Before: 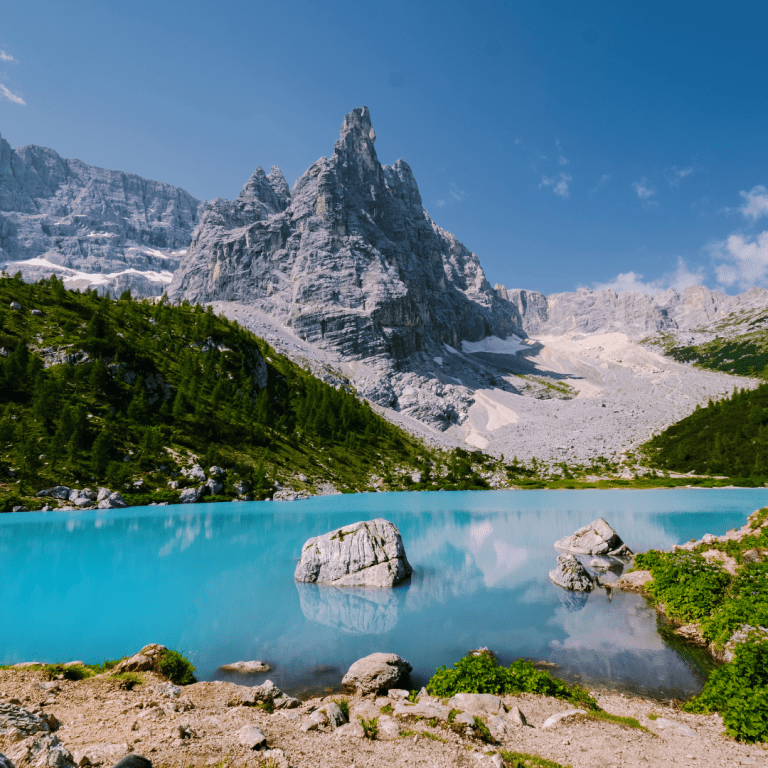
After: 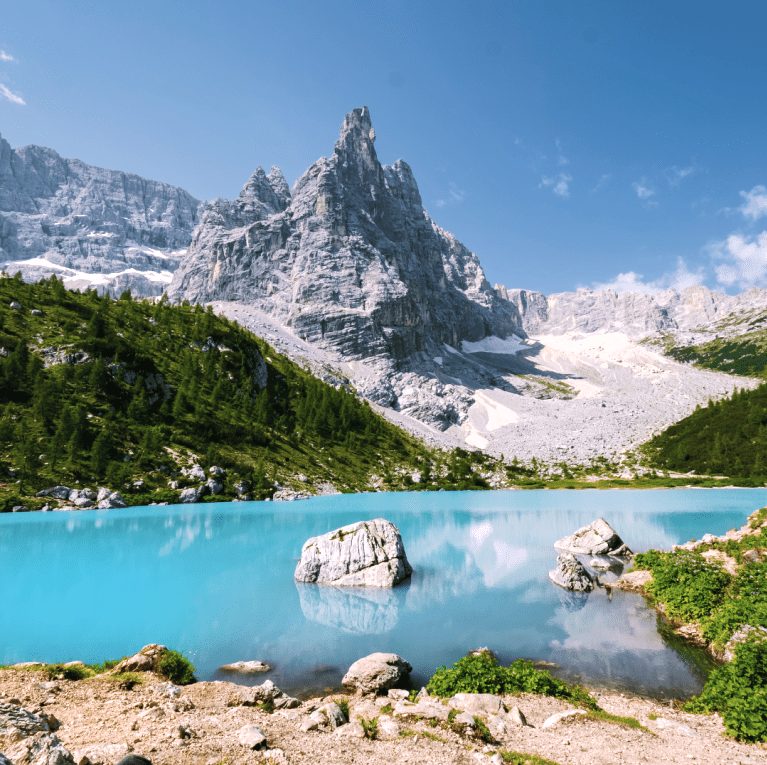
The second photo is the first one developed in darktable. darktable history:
crop: top 0.113%, bottom 0.206%
shadows and highlights: shadows 25.32, highlights -23.12
exposure: exposure 0.633 EV, compensate exposure bias true, compensate highlight preservation false
contrast brightness saturation: saturation -0.156
